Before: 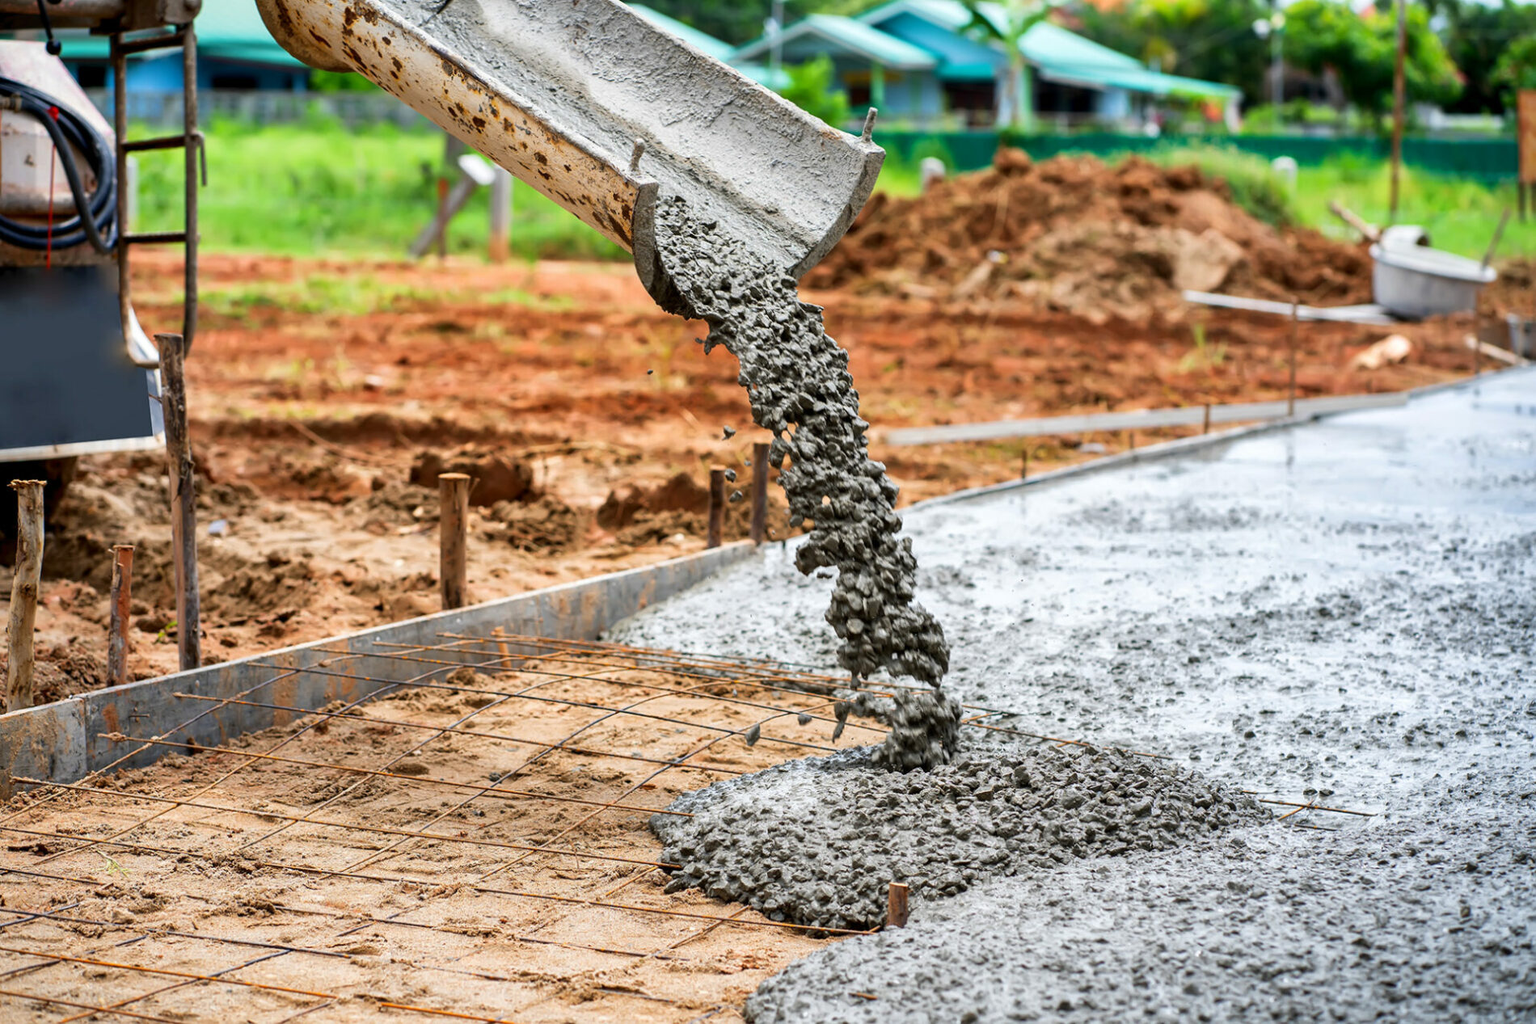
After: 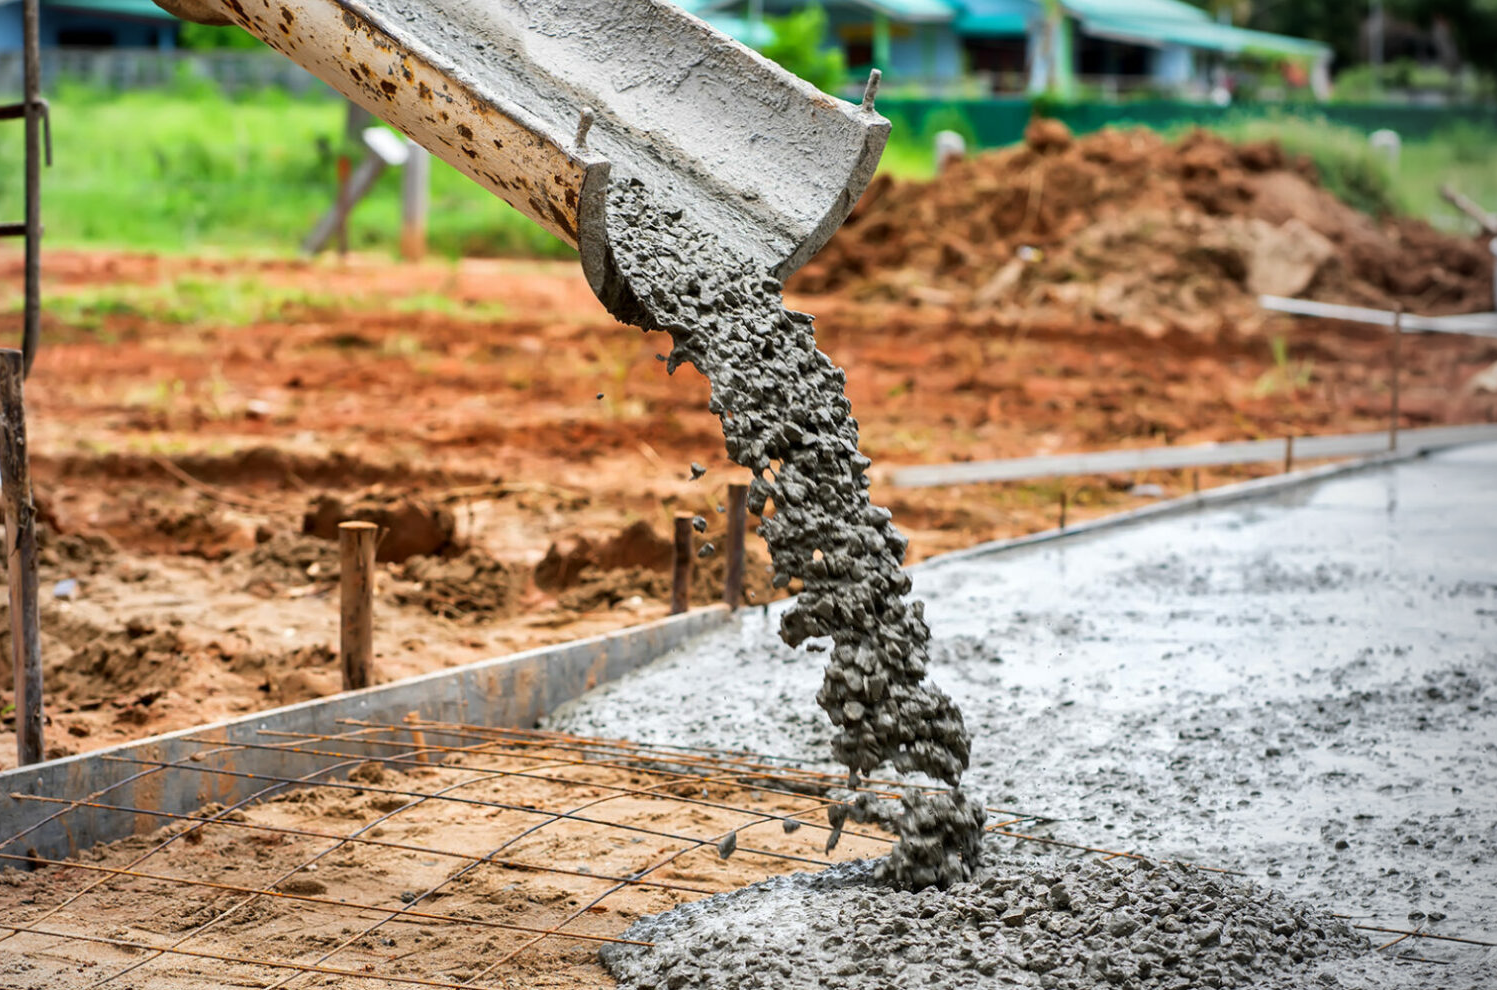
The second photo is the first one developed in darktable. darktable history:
vignetting: center (-0.15, 0.013)
crop and rotate: left 10.77%, top 5.1%, right 10.41%, bottom 16.76%
